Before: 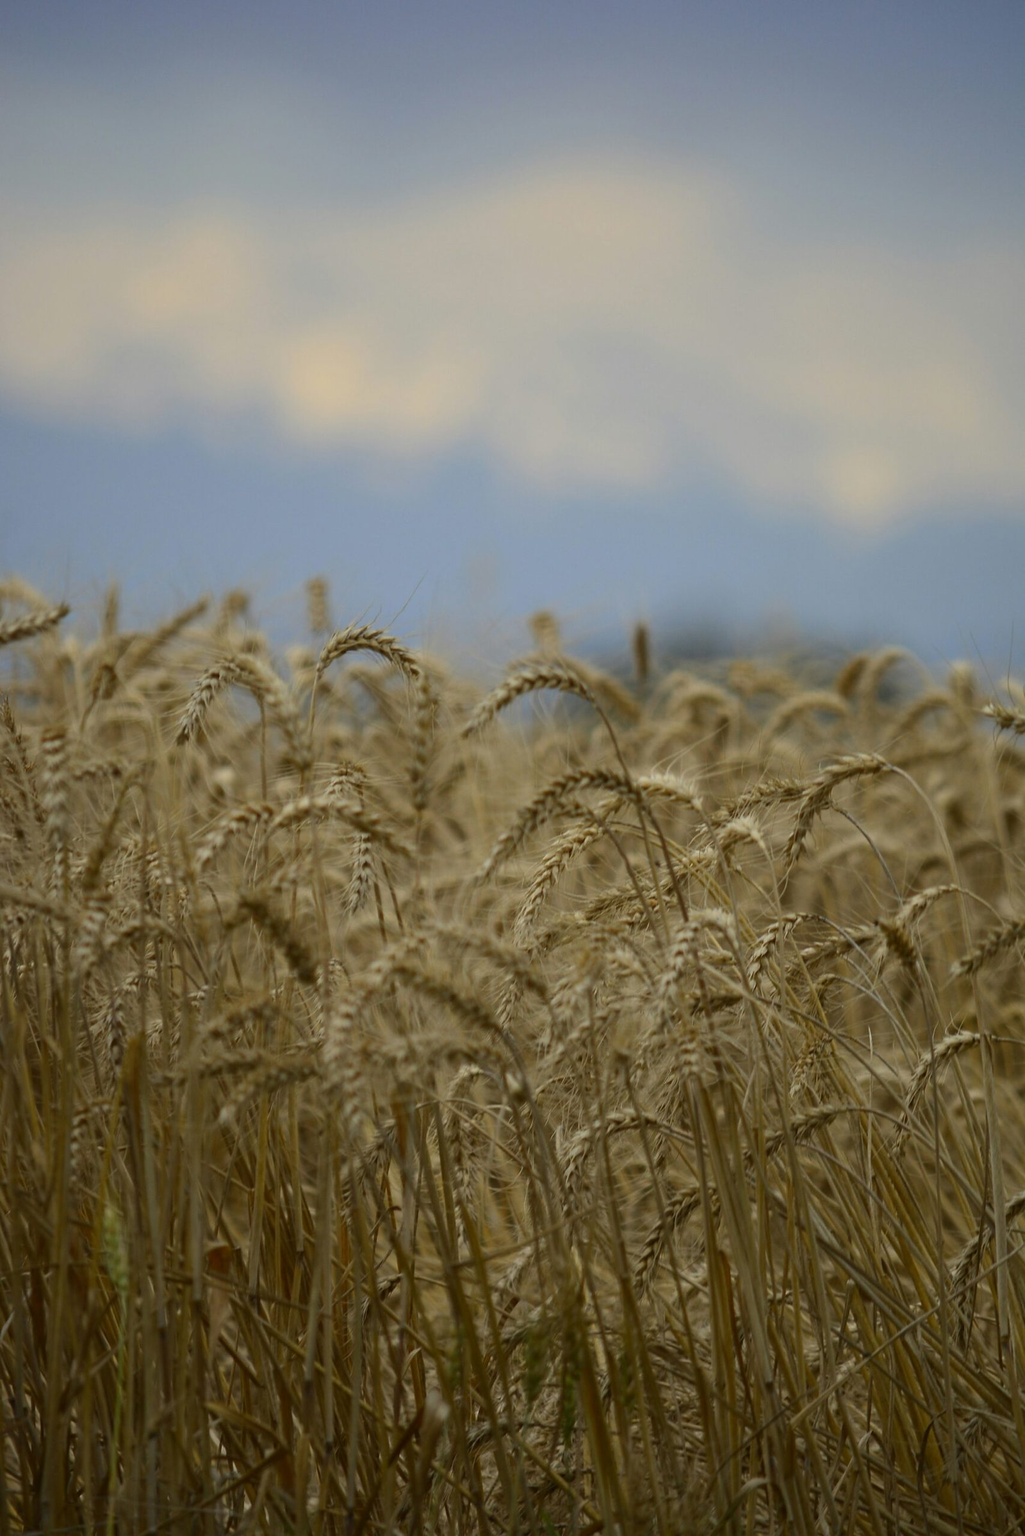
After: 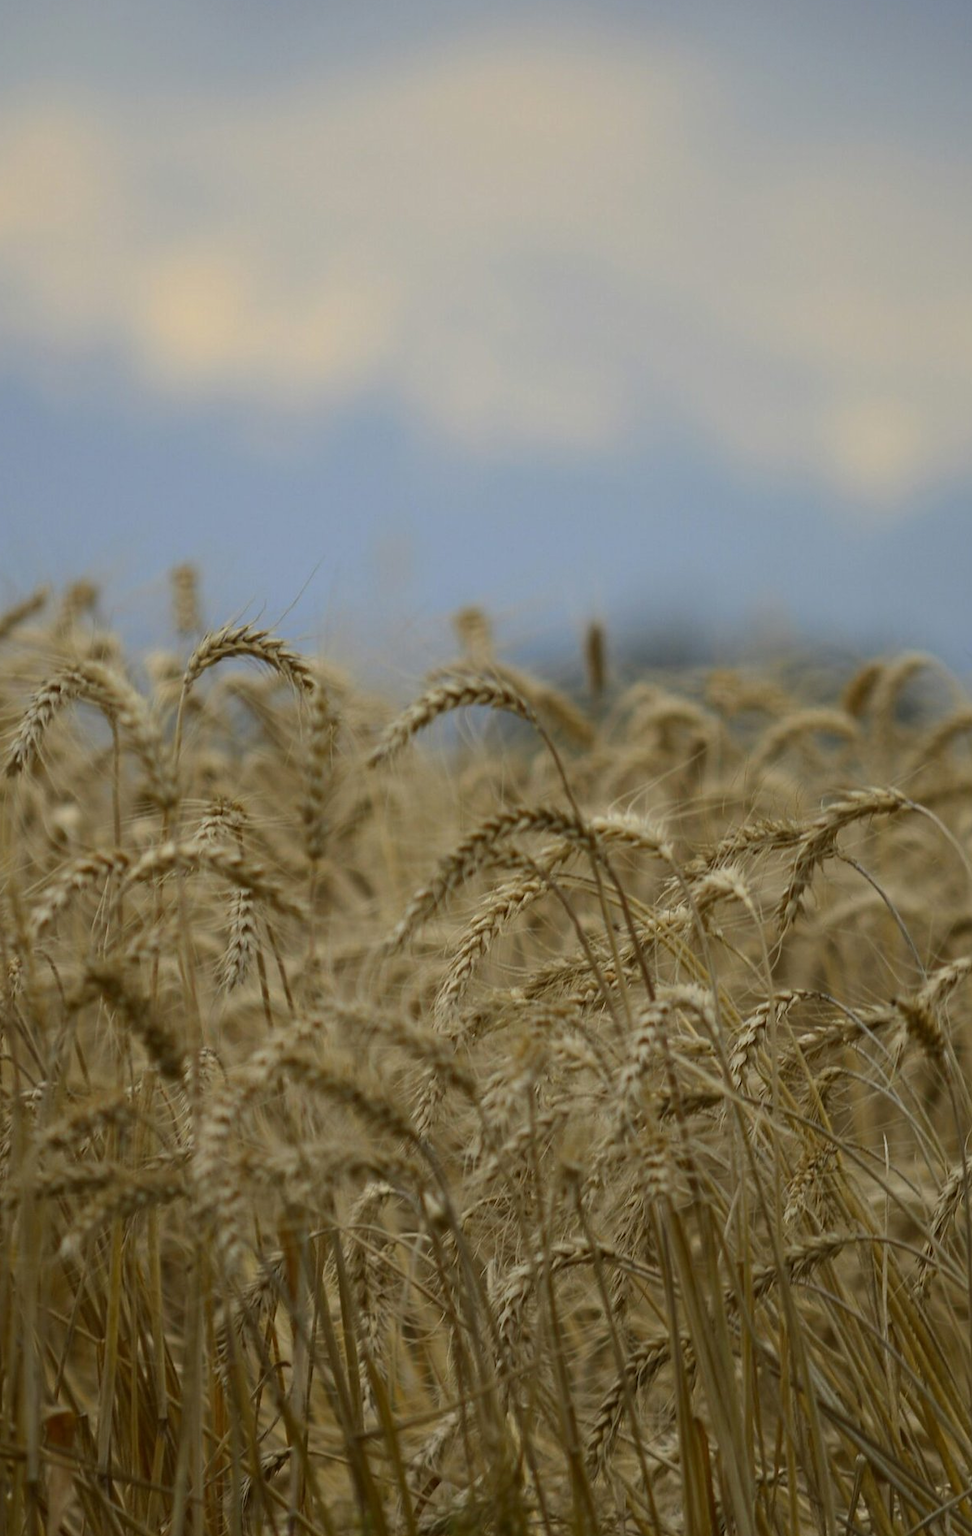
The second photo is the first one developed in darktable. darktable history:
tone equalizer: on, module defaults
crop: left 16.768%, top 8.653%, right 8.362%, bottom 12.485%
